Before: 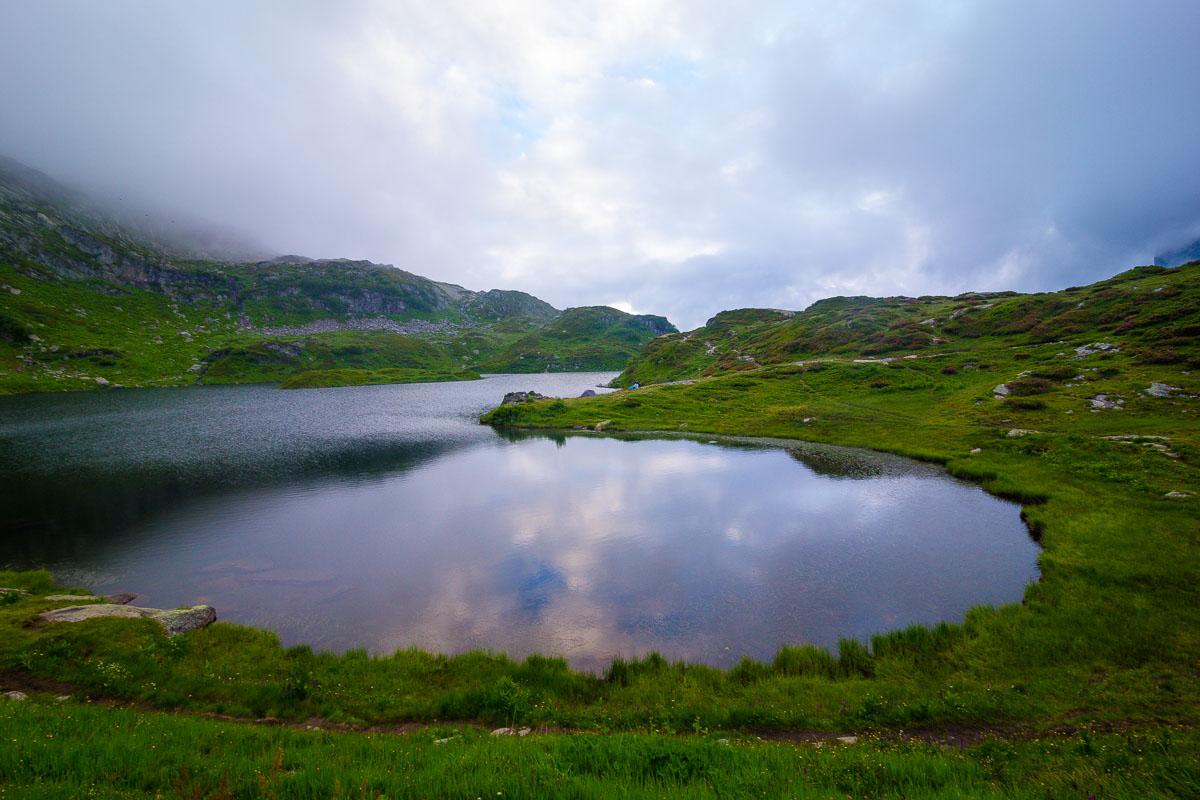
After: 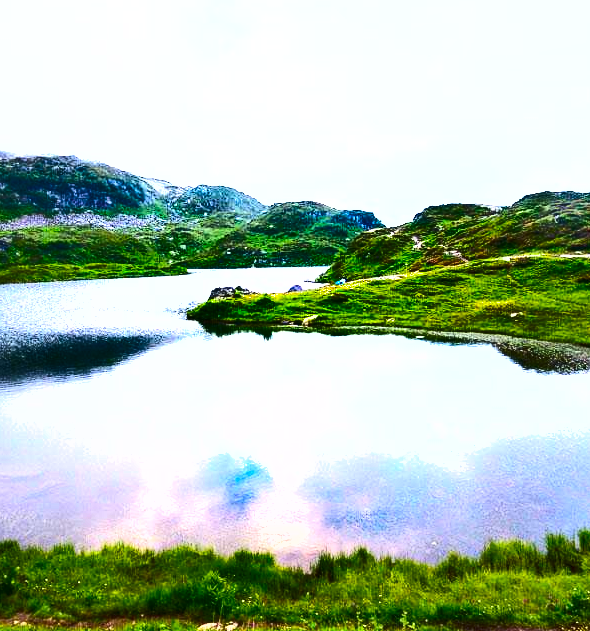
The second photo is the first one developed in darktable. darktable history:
exposure: black level correction 0, exposure 2.118 EV, compensate highlight preservation false
shadows and highlights: radius 106.15, shadows 41.14, highlights -72.28, low approximation 0.01, soften with gaussian
crop and rotate: angle 0.019°, left 24.466%, top 13.208%, right 26.339%, bottom 7.808%
contrast brightness saturation: contrast 0.306, brightness -0.079, saturation 0.171
